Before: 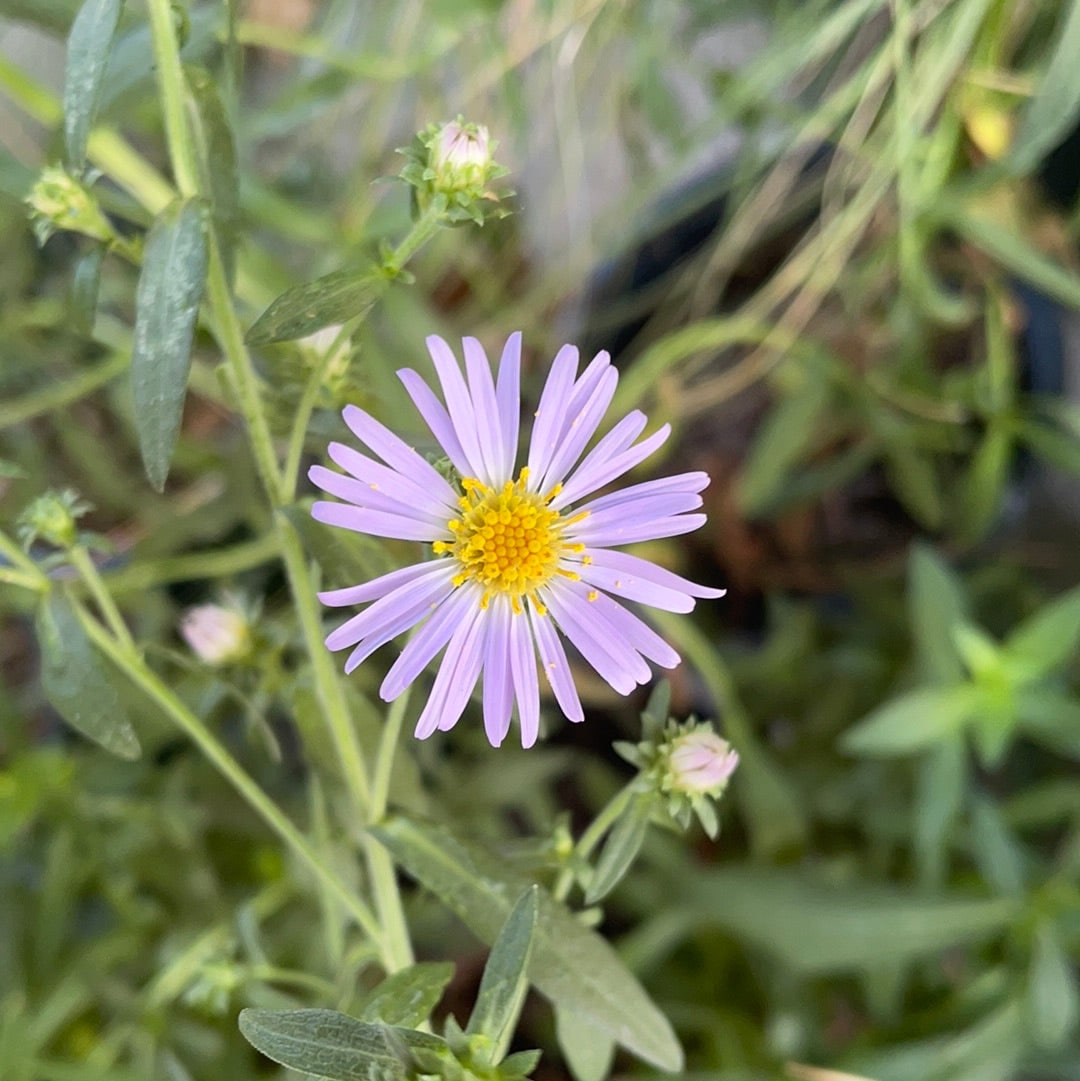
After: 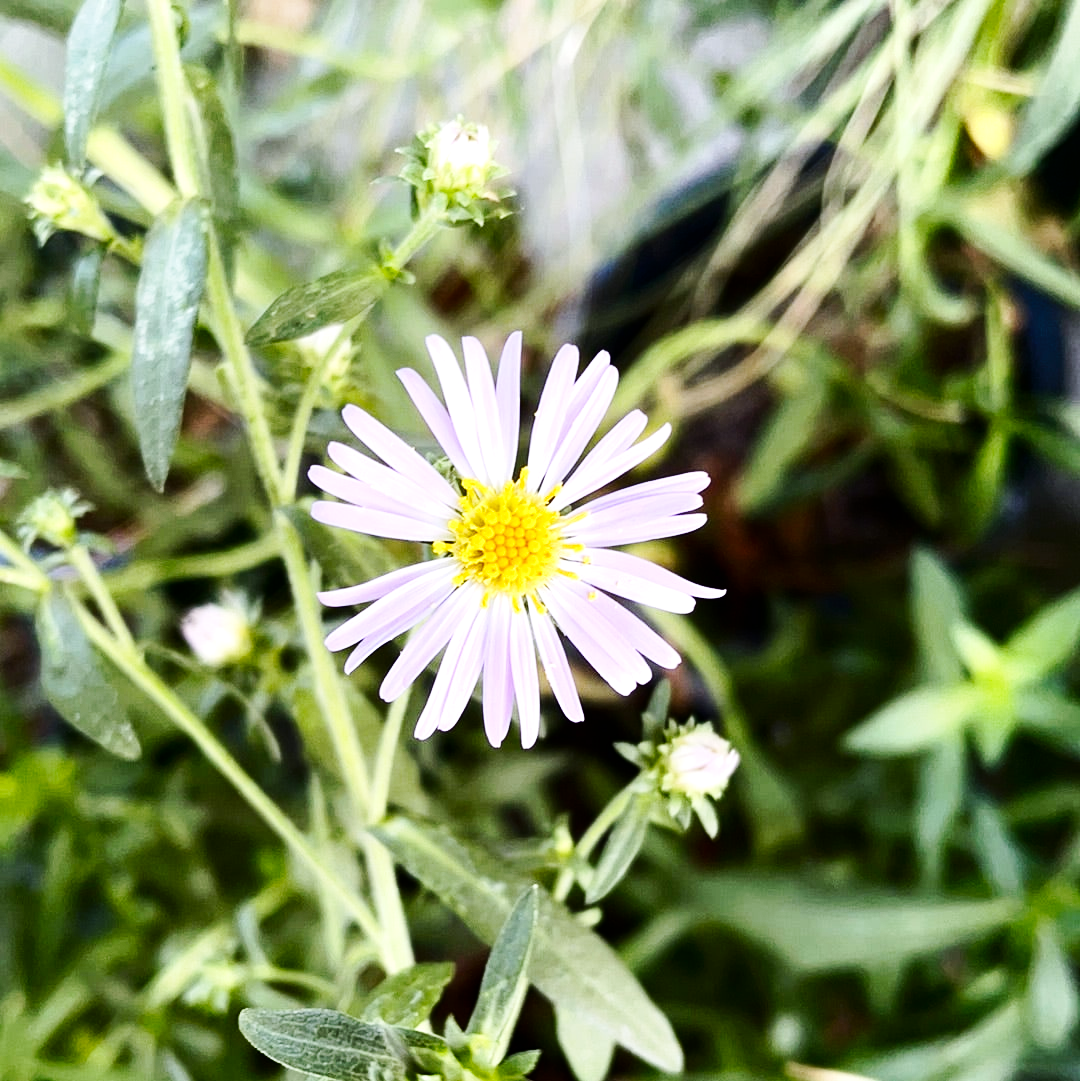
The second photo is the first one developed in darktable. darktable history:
contrast brightness saturation: contrast 0.07, brightness -0.13, saturation 0.06
base curve: curves: ch0 [(0, 0) (0.032, 0.025) (0.121, 0.166) (0.206, 0.329) (0.605, 0.79) (1, 1)], preserve colors none
white balance: red 0.974, blue 1.044
tone equalizer: -8 EV -0.75 EV, -7 EV -0.7 EV, -6 EV -0.6 EV, -5 EV -0.4 EV, -3 EV 0.4 EV, -2 EV 0.6 EV, -1 EV 0.7 EV, +0 EV 0.75 EV, edges refinement/feathering 500, mask exposure compensation -1.57 EV, preserve details no
